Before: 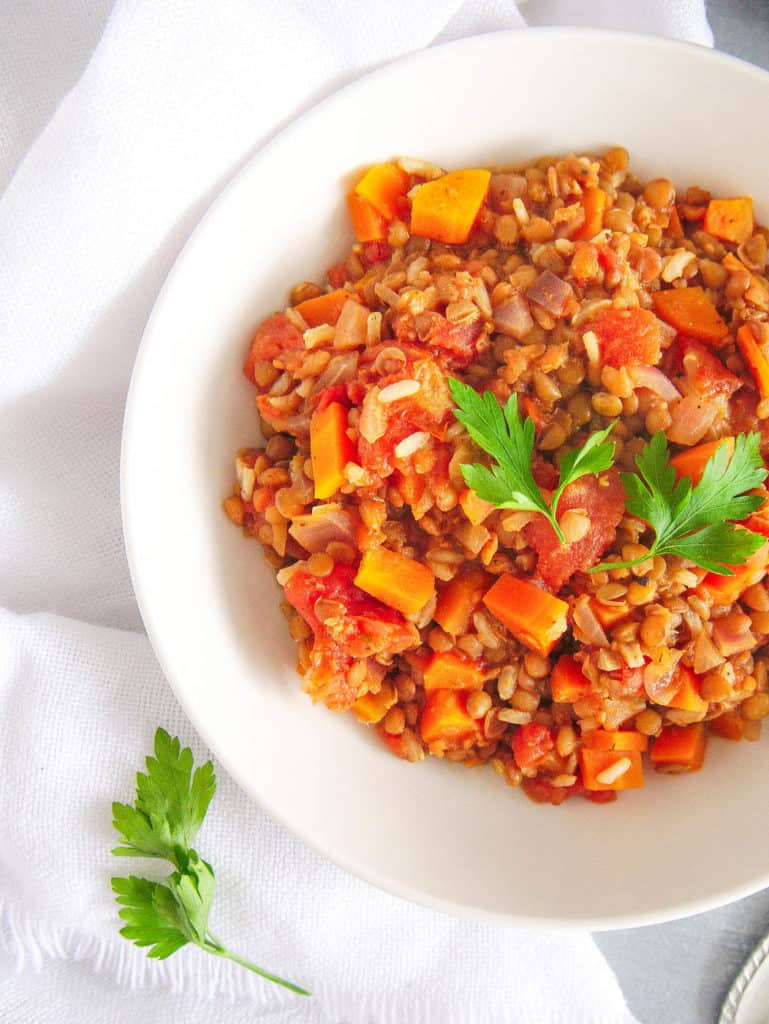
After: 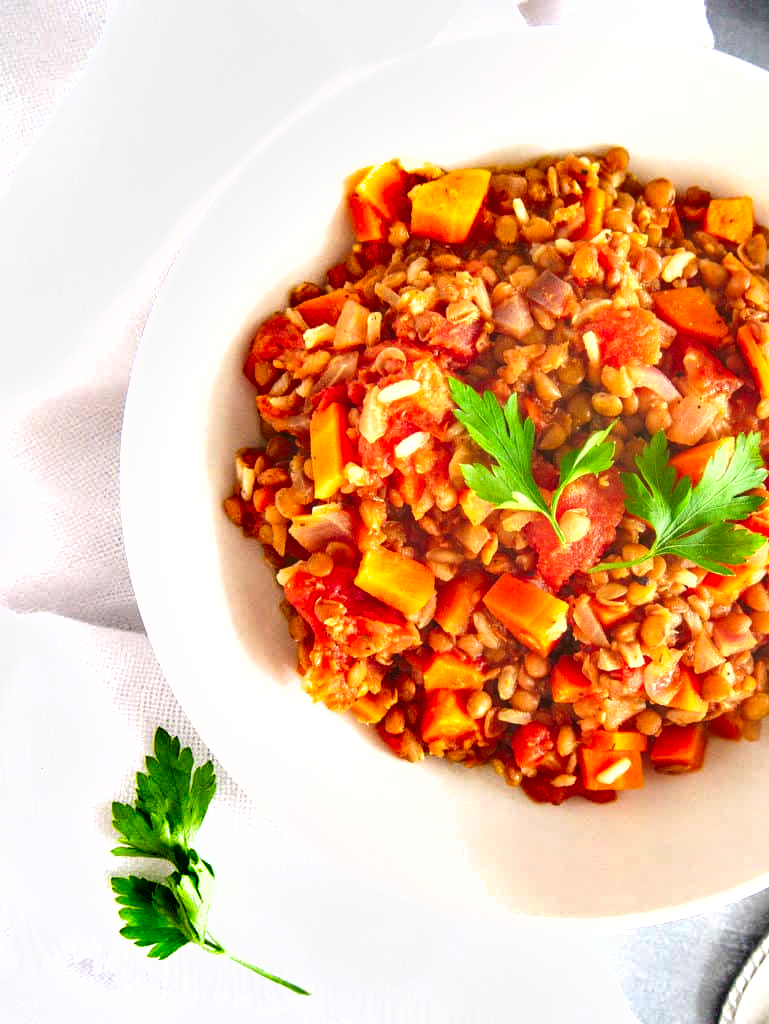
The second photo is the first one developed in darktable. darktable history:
contrast equalizer: y [[0.5 ×6], [0.5 ×6], [0.5, 0.5, 0.501, 0.545, 0.707, 0.863], [0 ×6], [0 ×6]]
exposure: black level correction 0, exposure 0.7 EV, compensate exposure bias true, compensate highlight preservation false
shadows and highlights: shadows 43.71, white point adjustment -1.46, soften with gaussian
